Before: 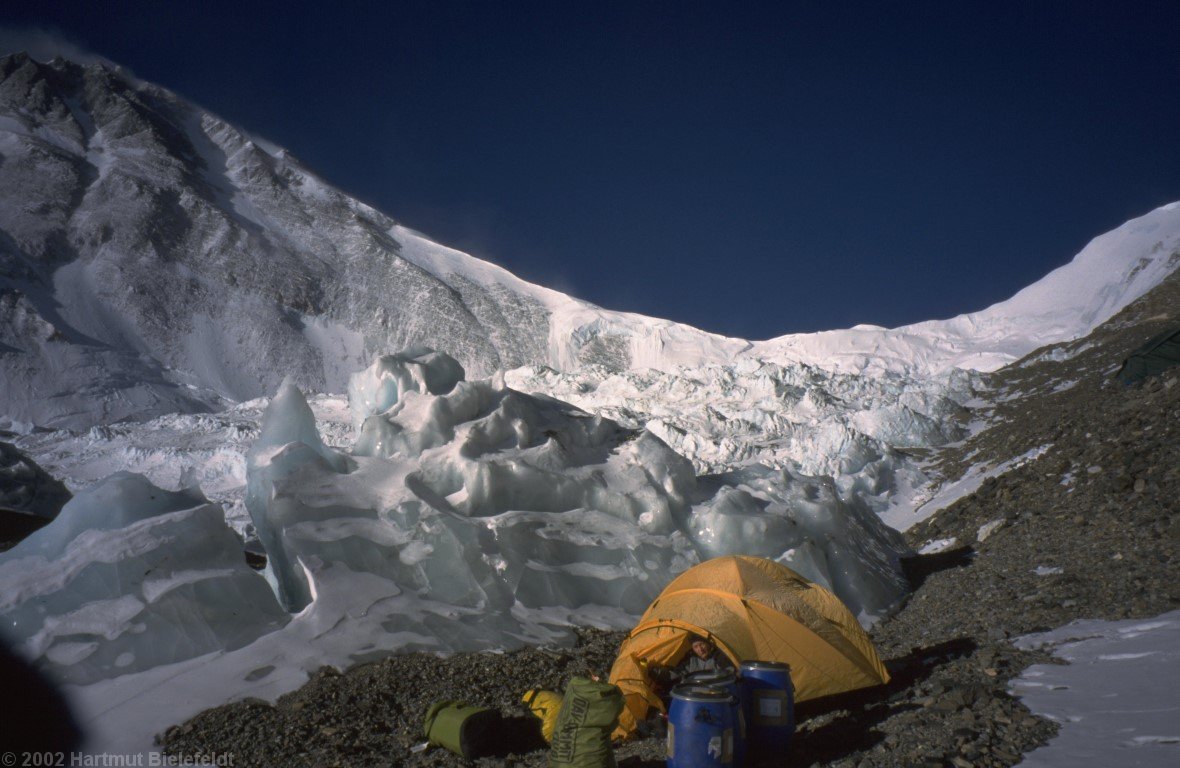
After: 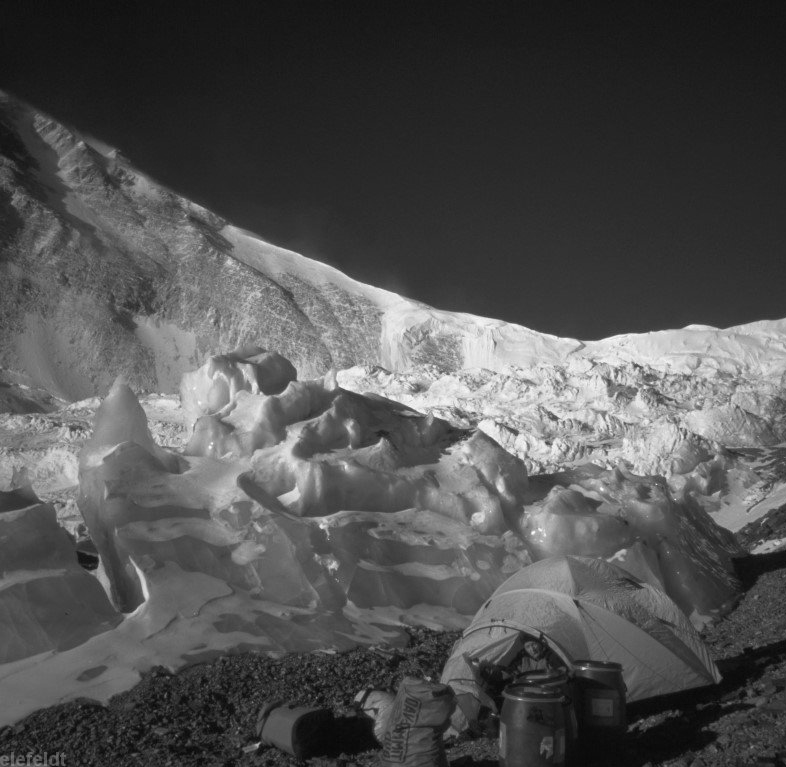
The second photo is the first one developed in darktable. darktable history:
monochrome: on, module defaults
crop and rotate: left 14.292%, right 19.041%
color correction: highlights a* 9.03, highlights b* 8.71, shadows a* 40, shadows b* 40, saturation 0.8
